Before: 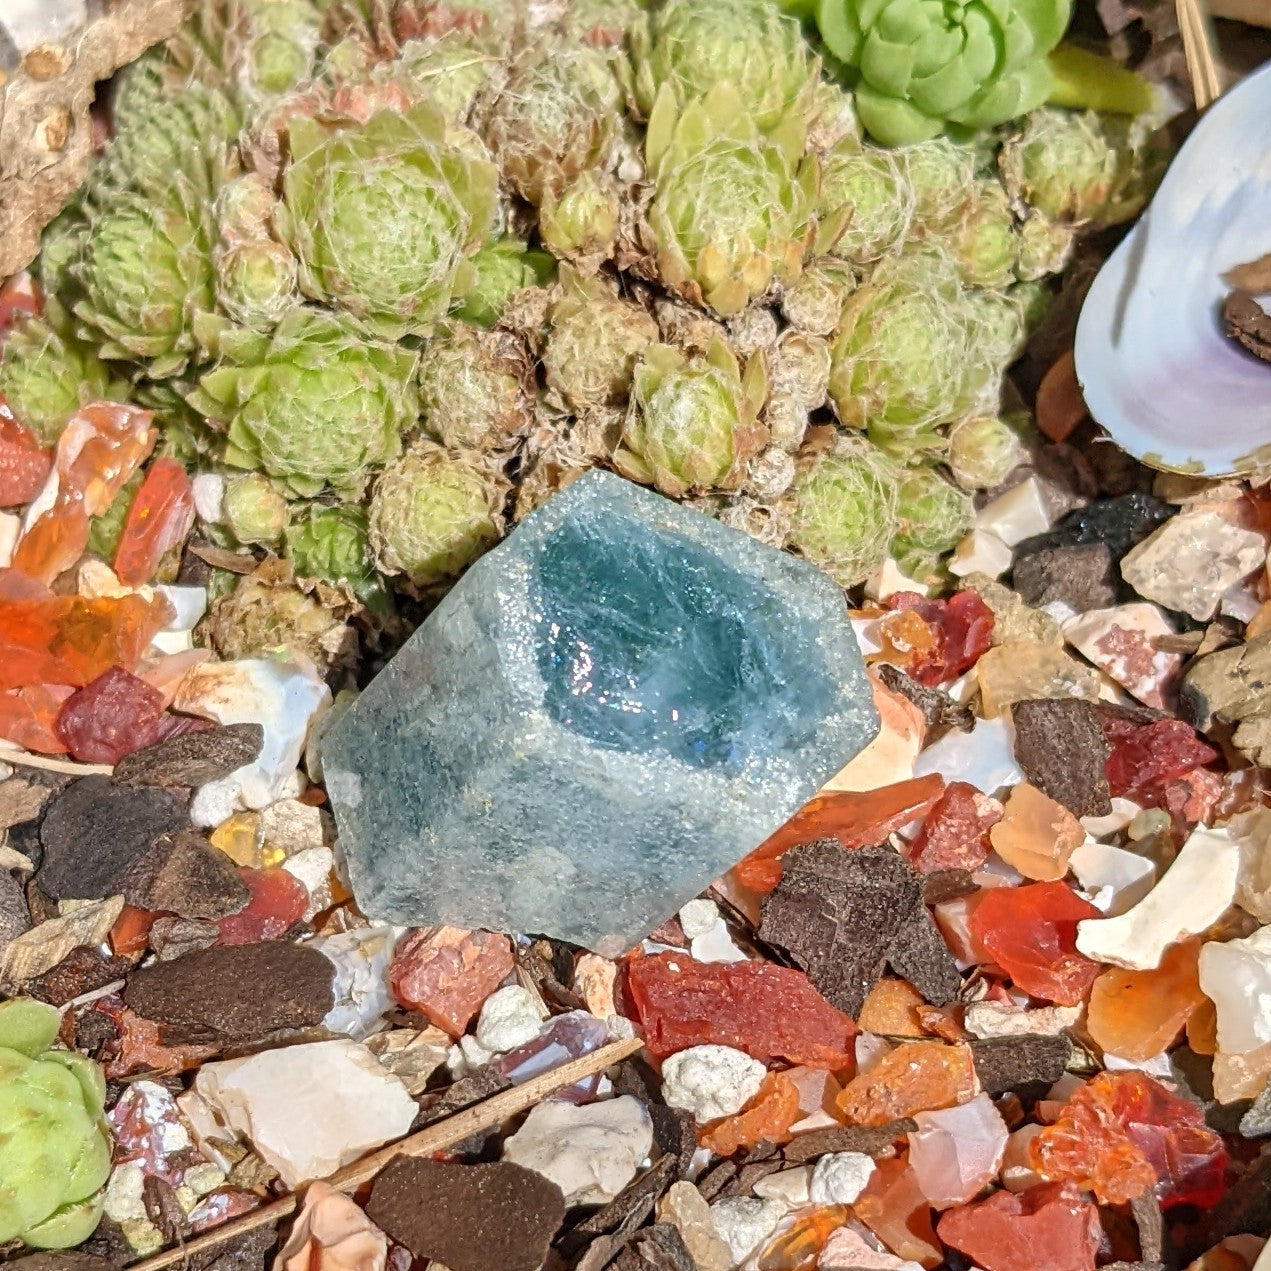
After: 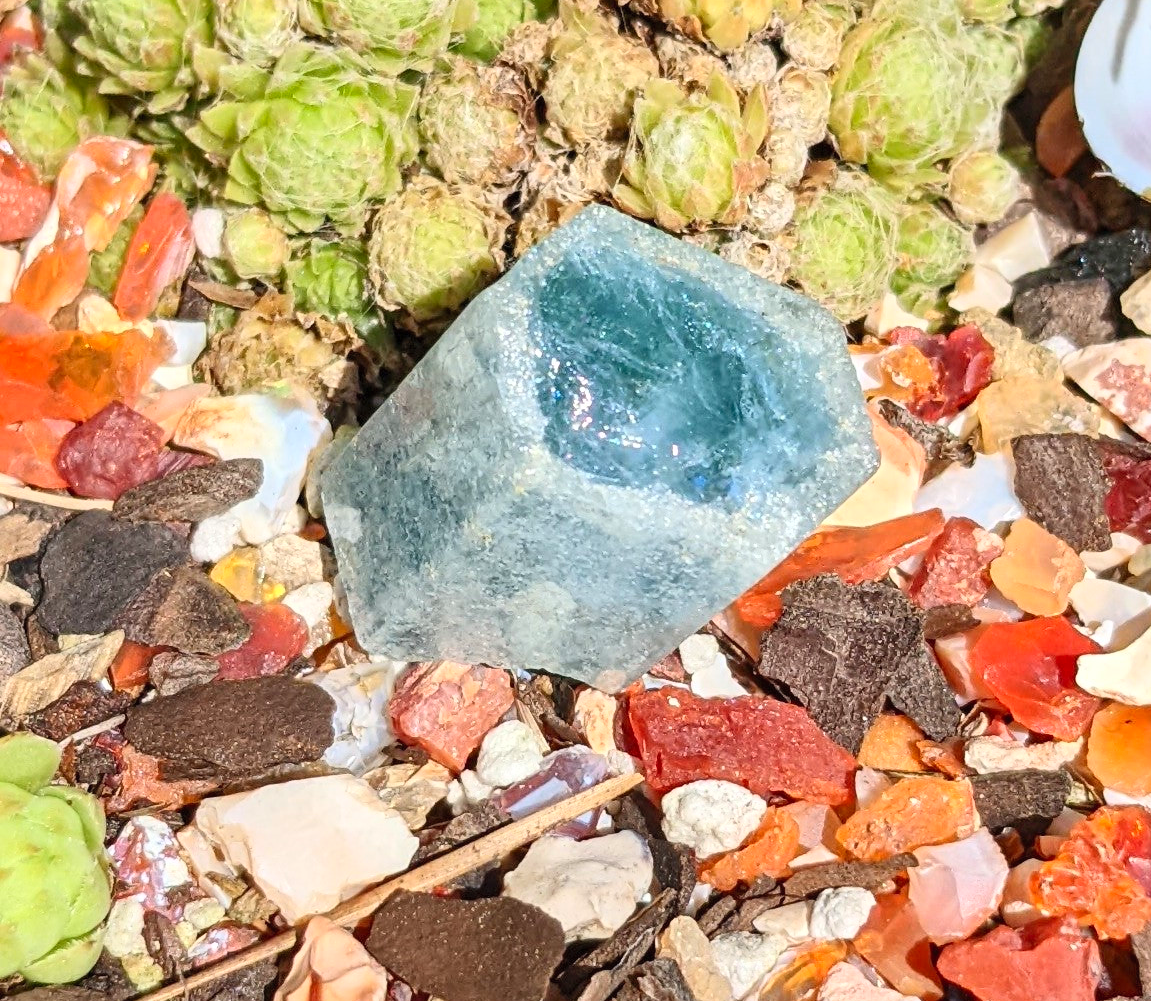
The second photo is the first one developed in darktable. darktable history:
crop: top 20.916%, right 9.437%, bottom 0.316%
contrast brightness saturation: contrast 0.2, brightness 0.16, saturation 0.22
